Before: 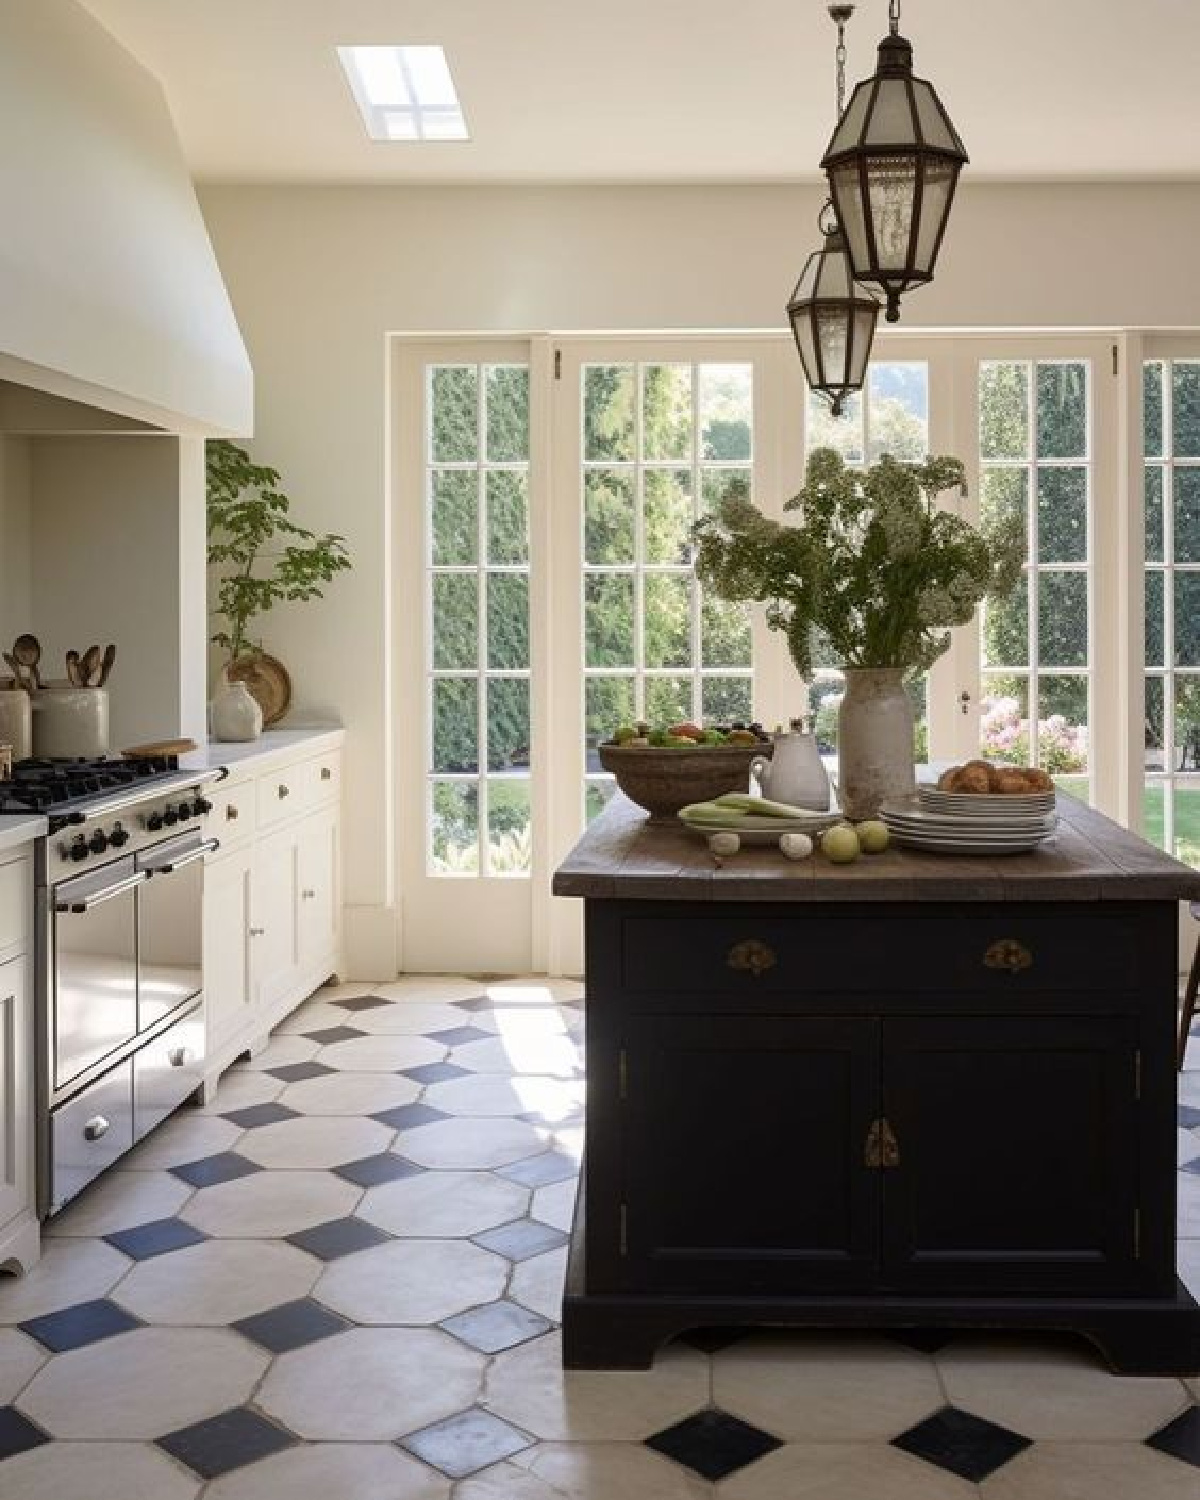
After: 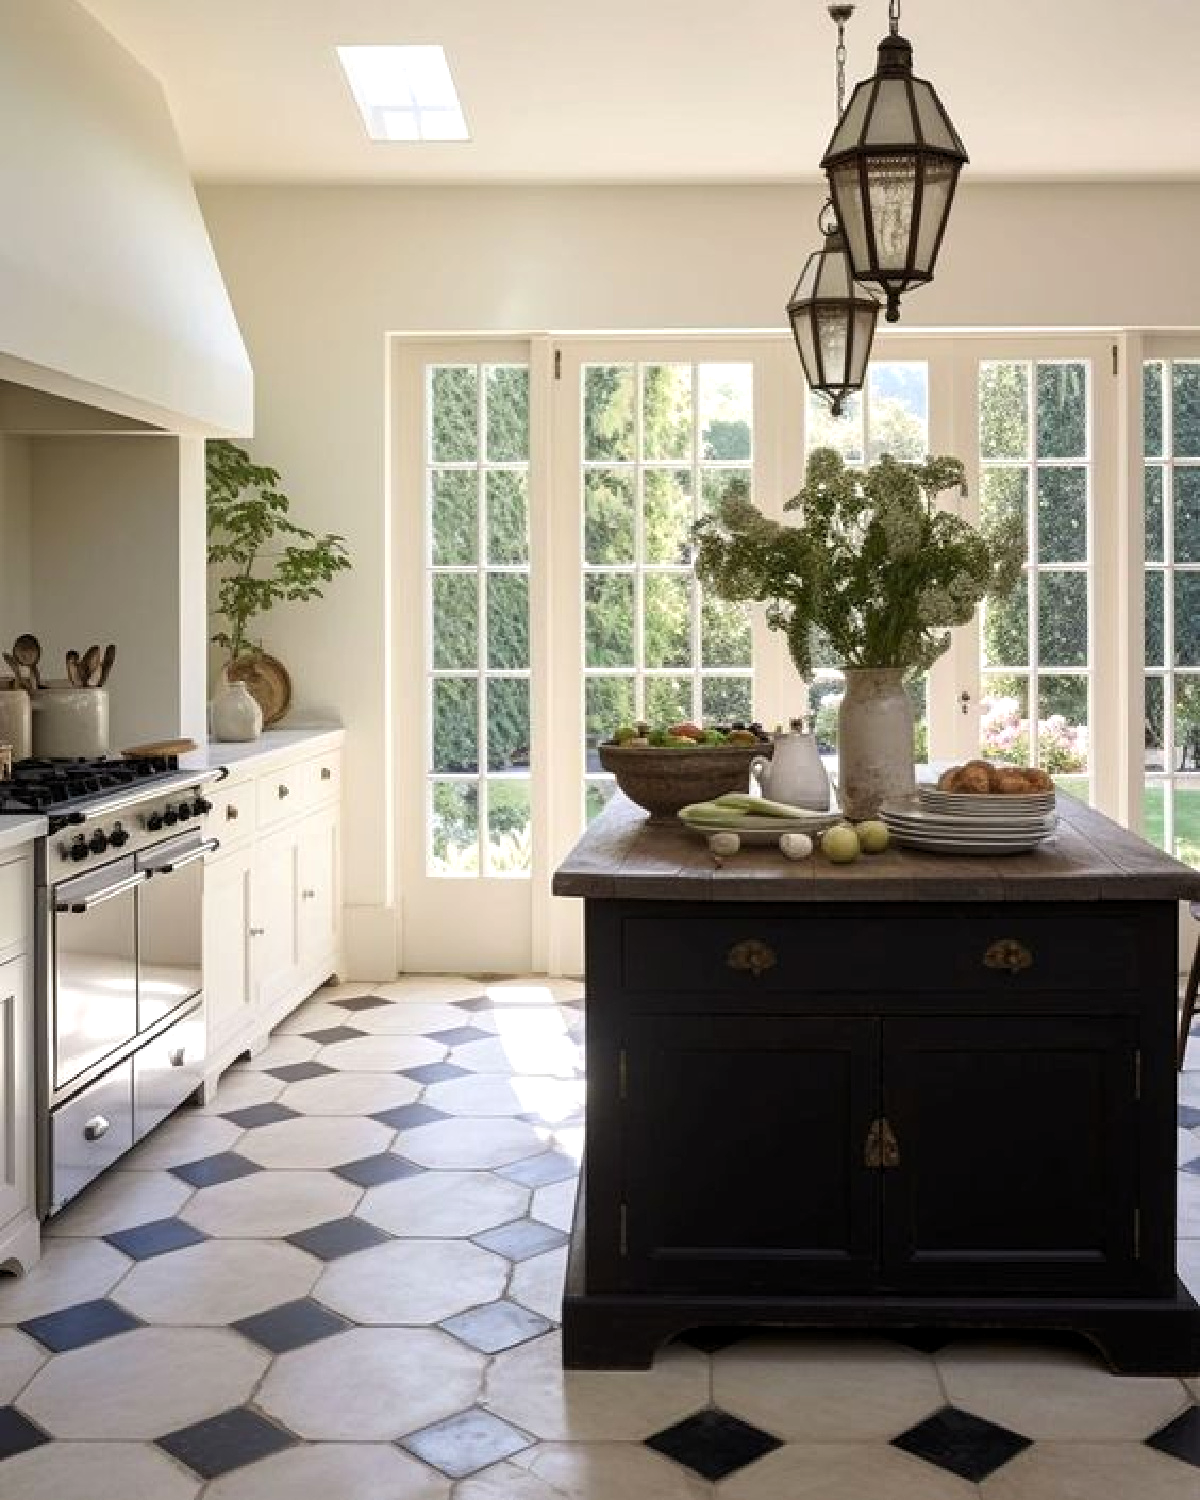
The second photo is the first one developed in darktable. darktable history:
levels: levels [0.016, 0.484, 0.953]
exposure: exposure 0.123 EV, compensate highlight preservation false
